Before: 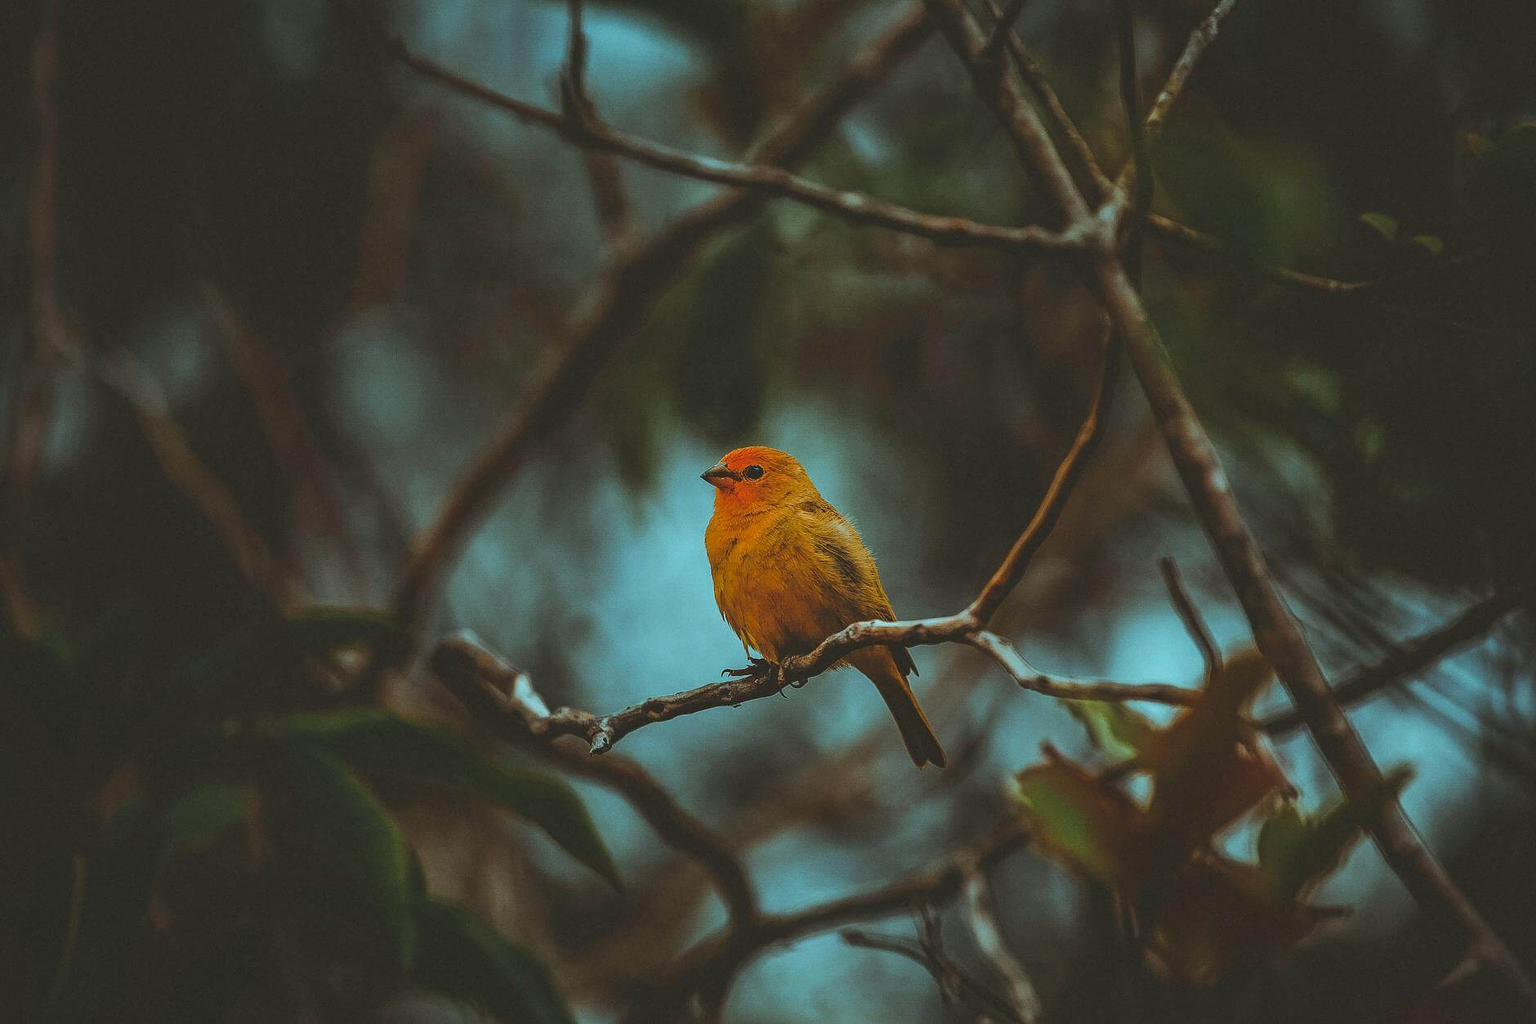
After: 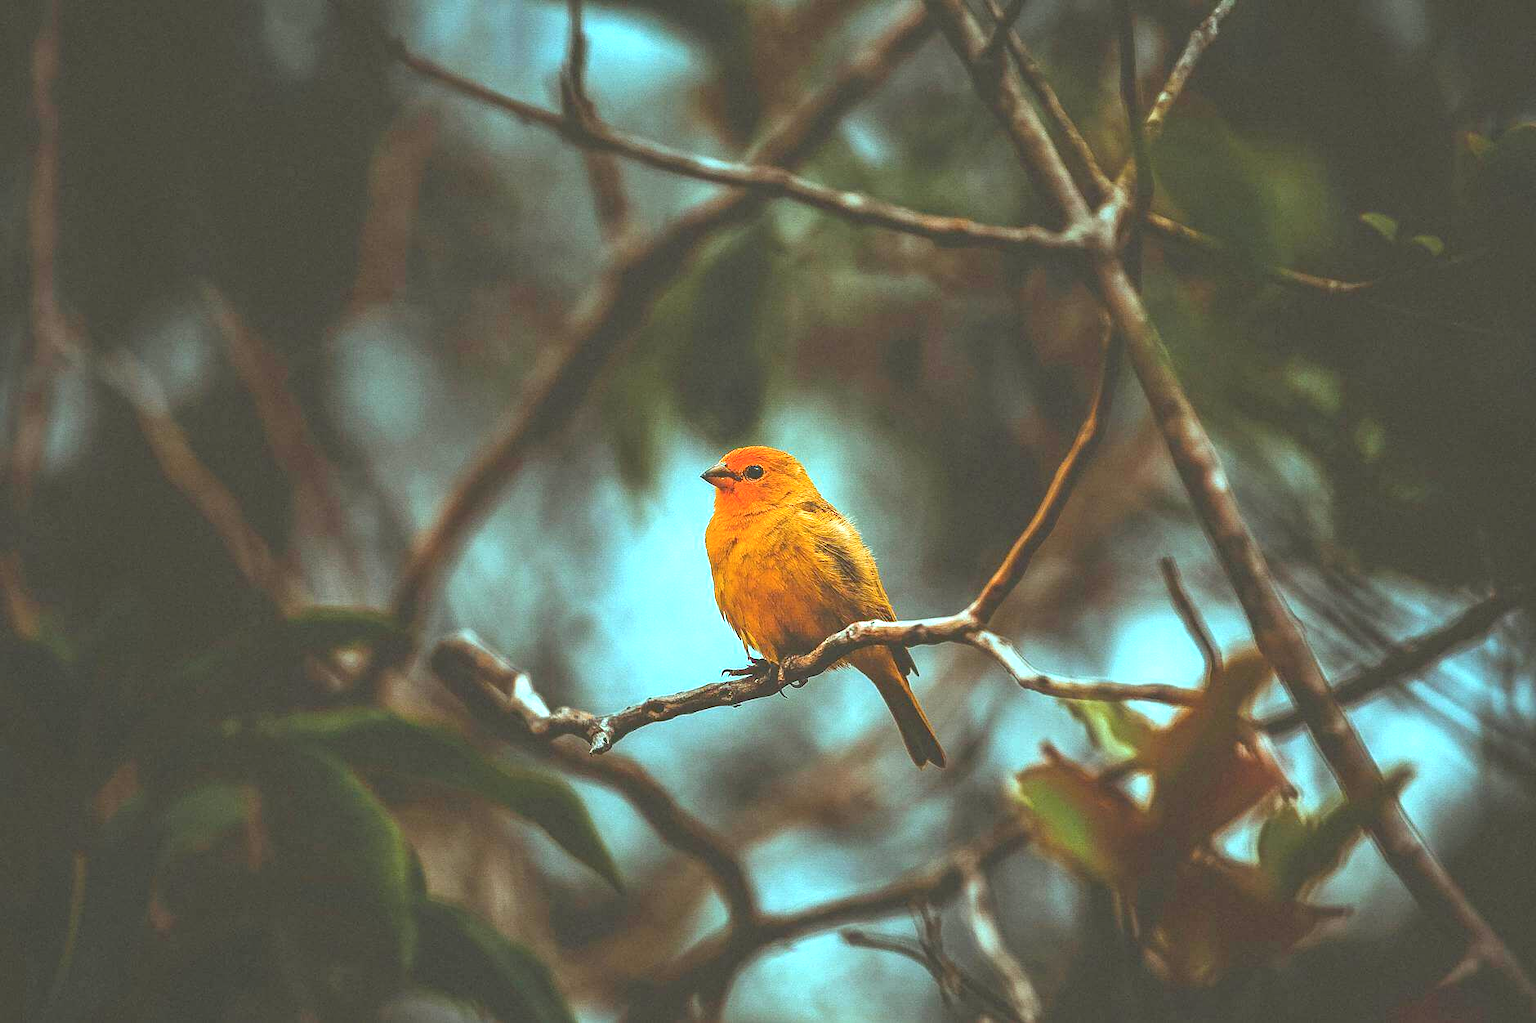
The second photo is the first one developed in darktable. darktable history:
exposure: black level correction 0, exposure 1.45 EV, compensate exposure bias true, compensate highlight preservation false
color balance rgb: global vibrance 10%
